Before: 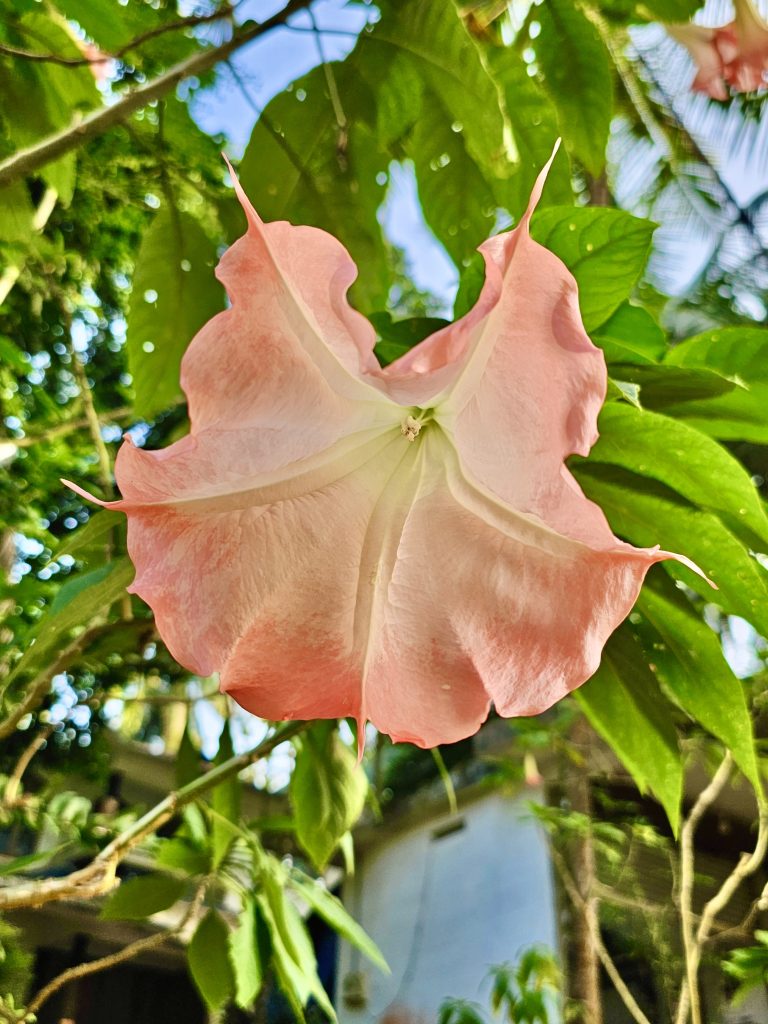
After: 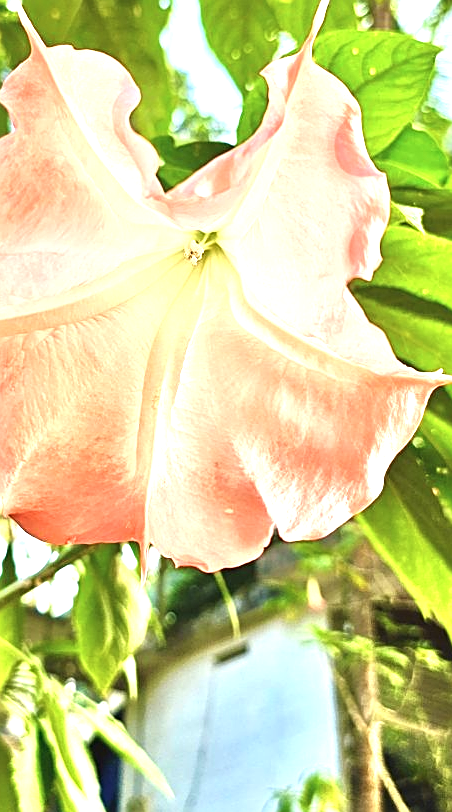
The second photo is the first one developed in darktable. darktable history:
crop and rotate: left 28.36%, top 17.243%, right 12.69%, bottom 3.418%
exposure: black level correction -0.002, exposure 1.328 EV, compensate highlight preservation false
sharpen: on, module defaults
contrast brightness saturation: saturation -0.061
